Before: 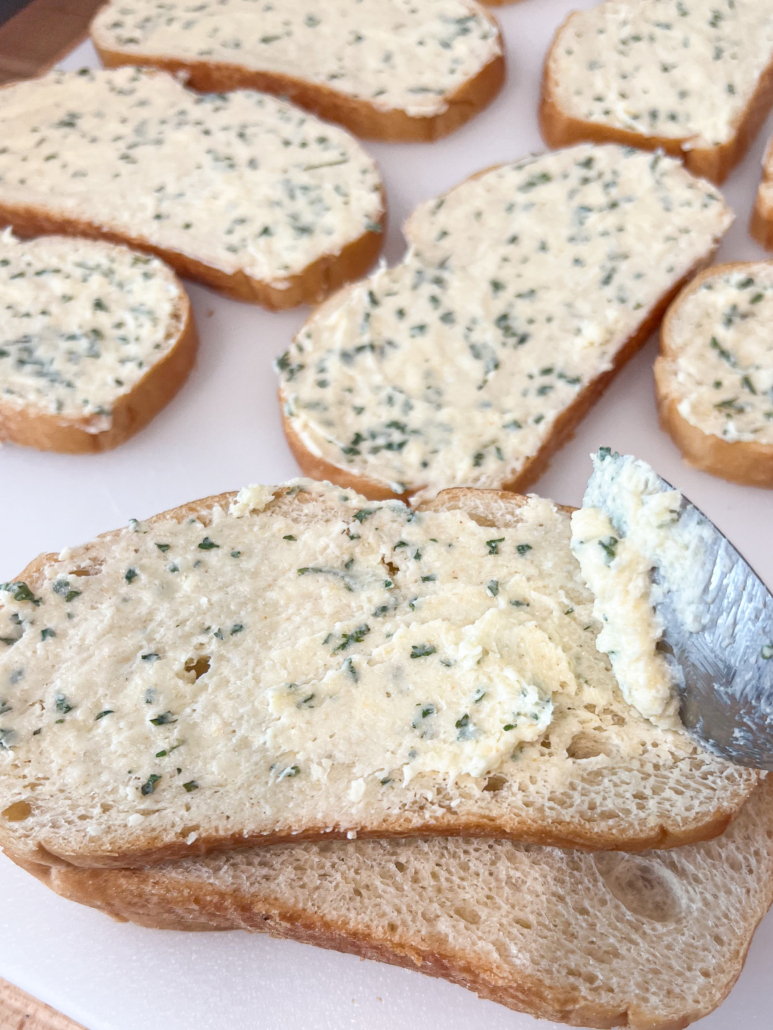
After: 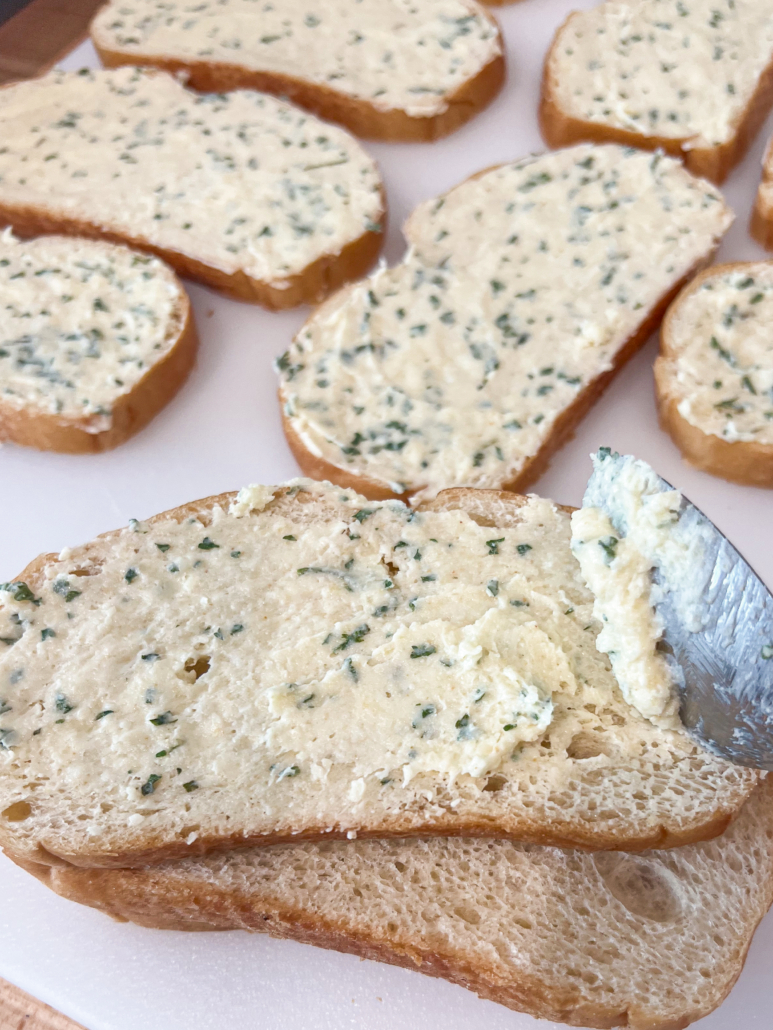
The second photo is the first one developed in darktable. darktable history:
velvia: strength 6%
color zones: curves: ch0 [(0, 0.444) (0.143, 0.442) (0.286, 0.441) (0.429, 0.441) (0.571, 0.441) (0.714, 0.441) (0.857, 0.442) (1, 0.444)]
